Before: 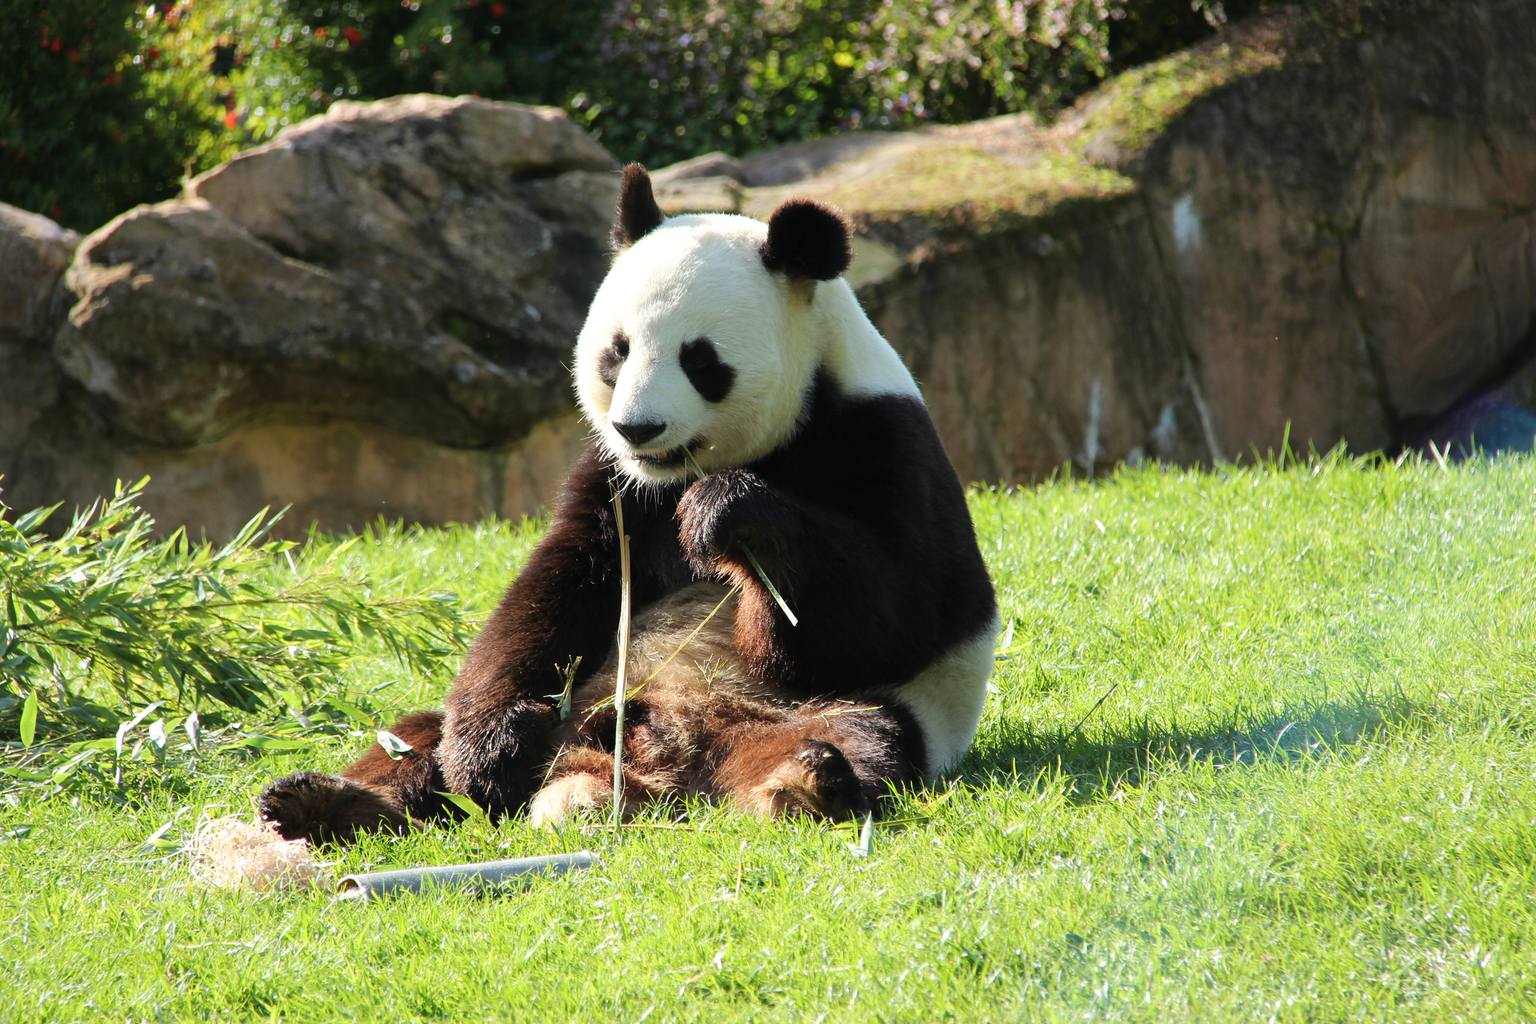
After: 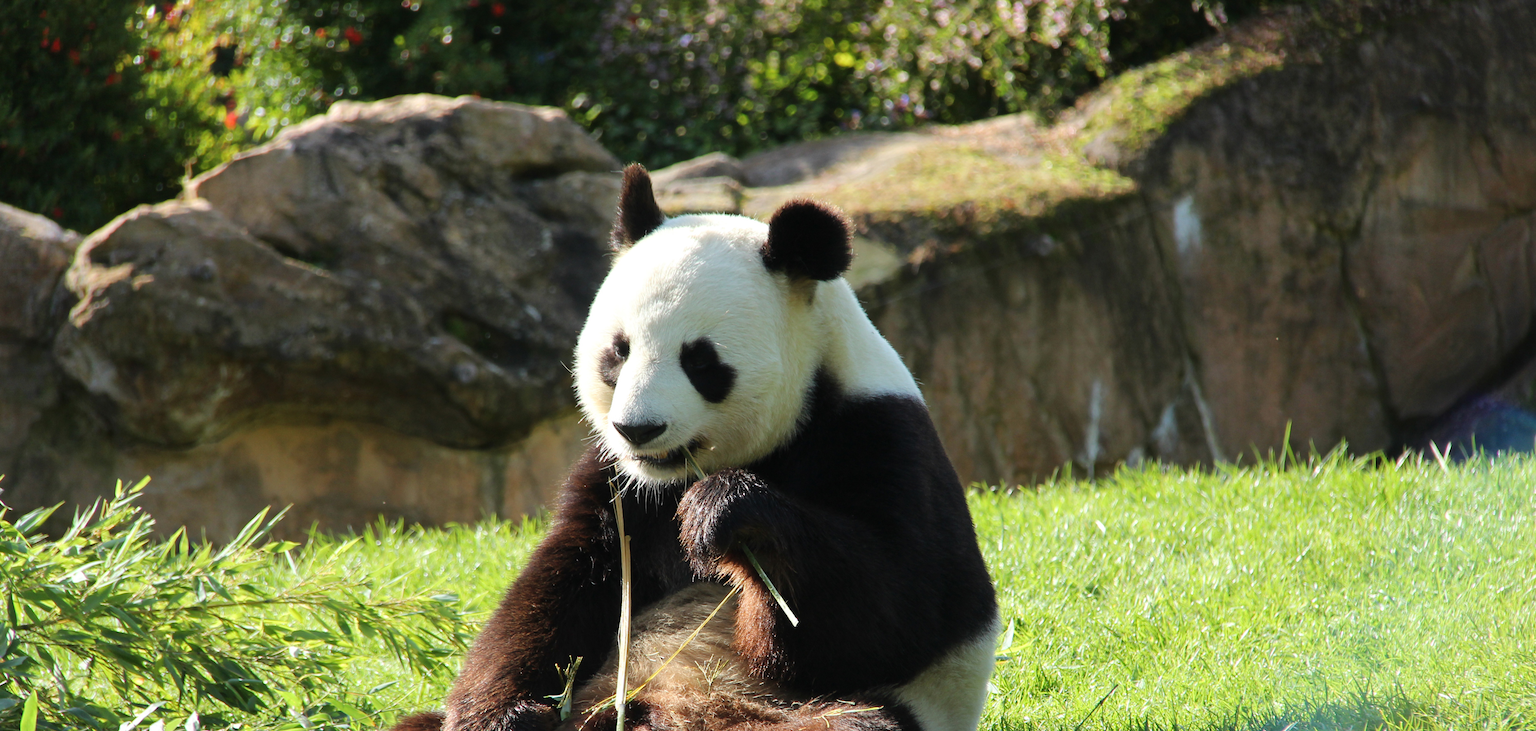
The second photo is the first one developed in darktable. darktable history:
crop: right 0.001%, bottom 28.574%
